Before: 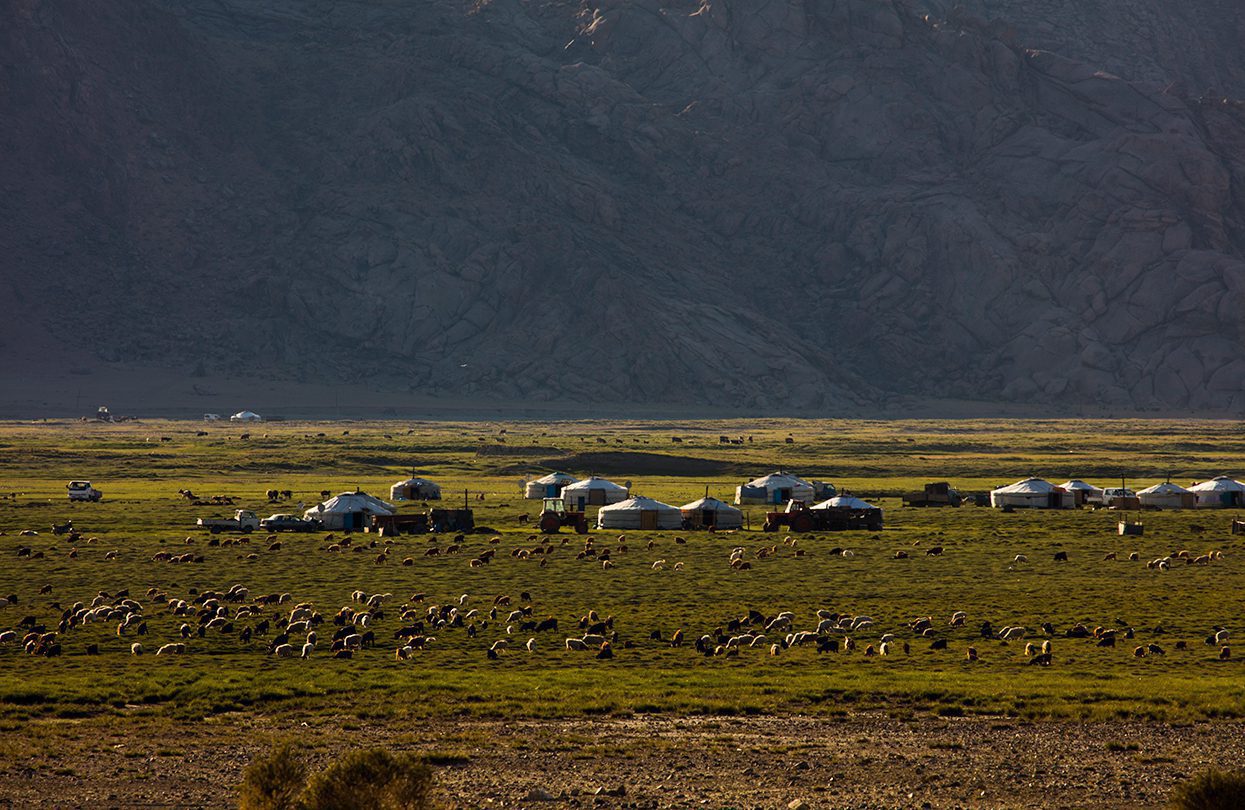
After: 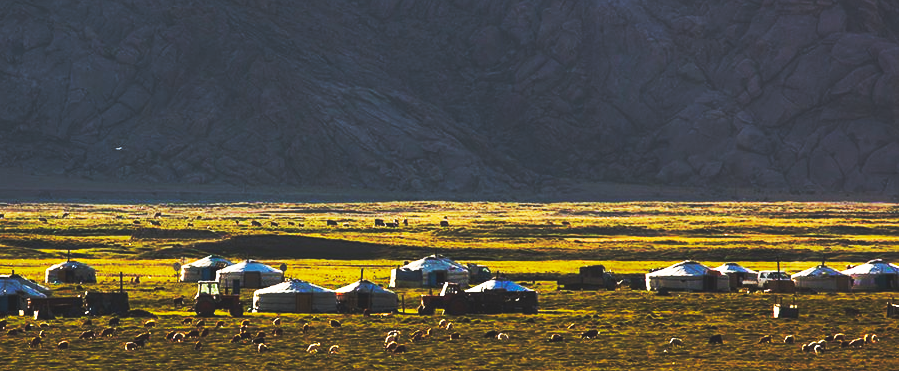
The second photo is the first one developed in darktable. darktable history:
crop and rotate: left 27.767%, top 26.795%, bottom 27.322%
base curve: curves: ch0 [(0, 0.015) (0.085, 0.116) (0.134, 0.298) (0.19, 0.545) (0.296, 0.764) (0.599, 0.982) (1, 1)], exposure shift 0.573, preserve colors none
